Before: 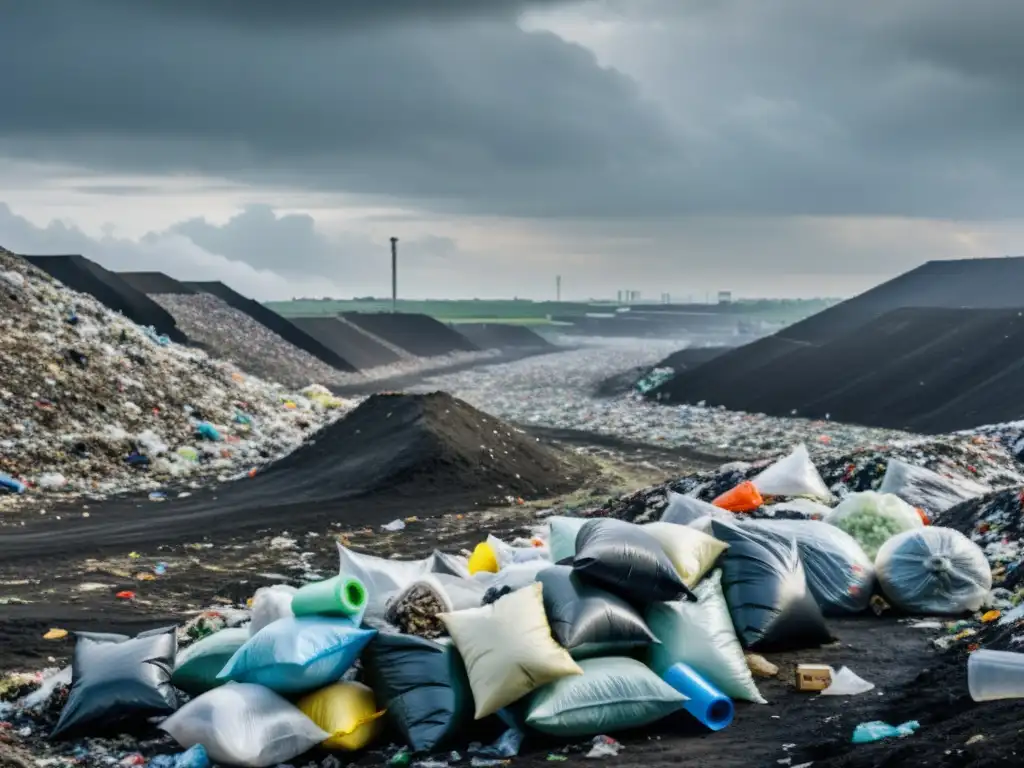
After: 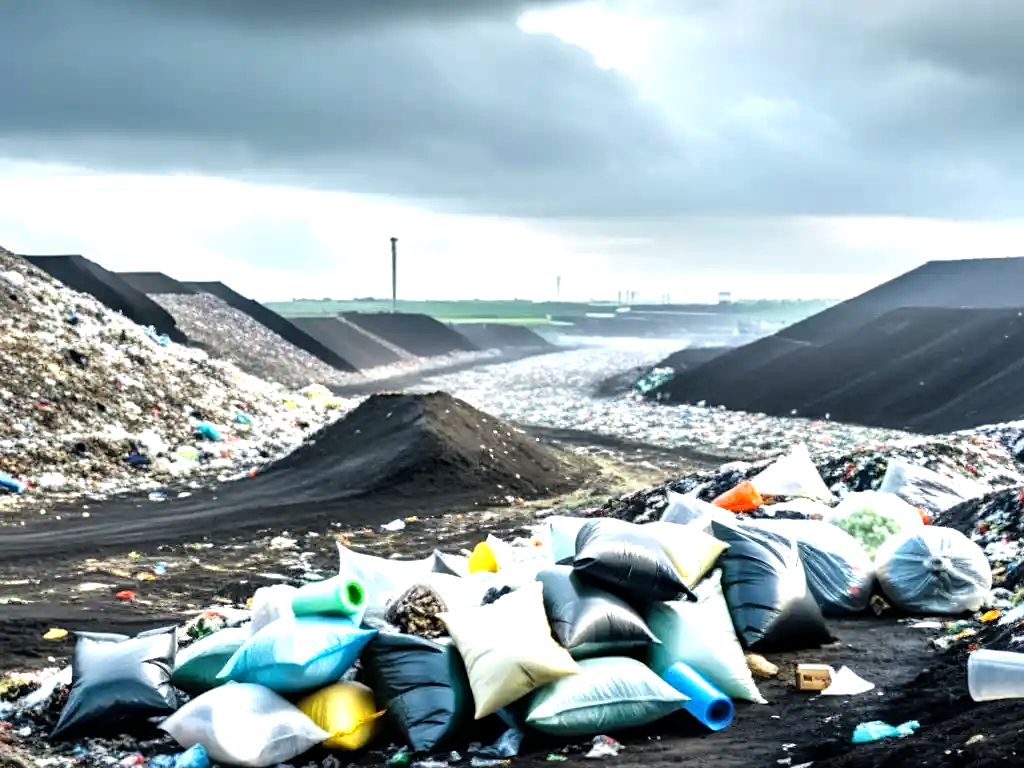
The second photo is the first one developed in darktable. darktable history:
exposure: black level correction 0.001, exposure 0.499 EV, compensate exposure bias true, compensate highlight preservation false
tone equalizer: -8 EV -0.755 EV, -7 EV -0.722 EV, -6 EV -0.621 EV, -5 EV -0.368 EV, -3 EV 0.402 EV, -2 EV 0.6 EV, -1 EV 0.701 EV, +0 EV 0.772 EV
sharpen: amount 0.201
